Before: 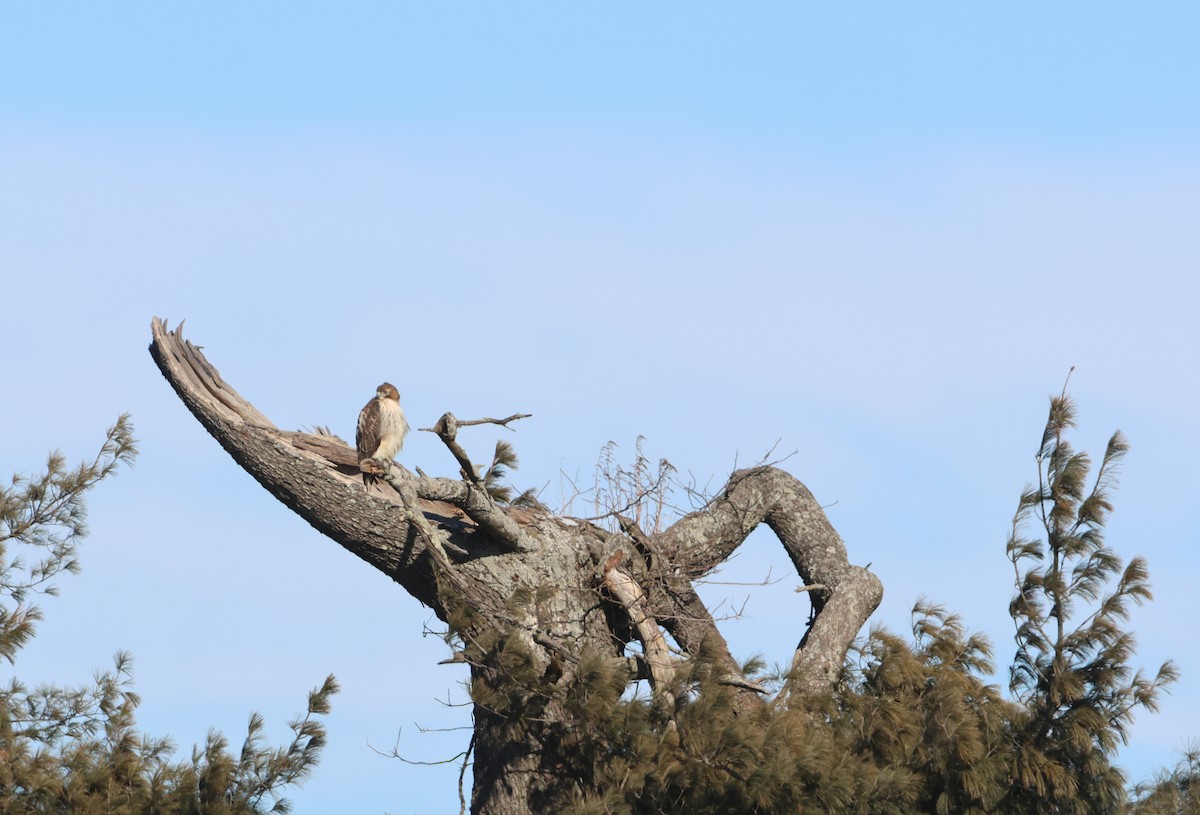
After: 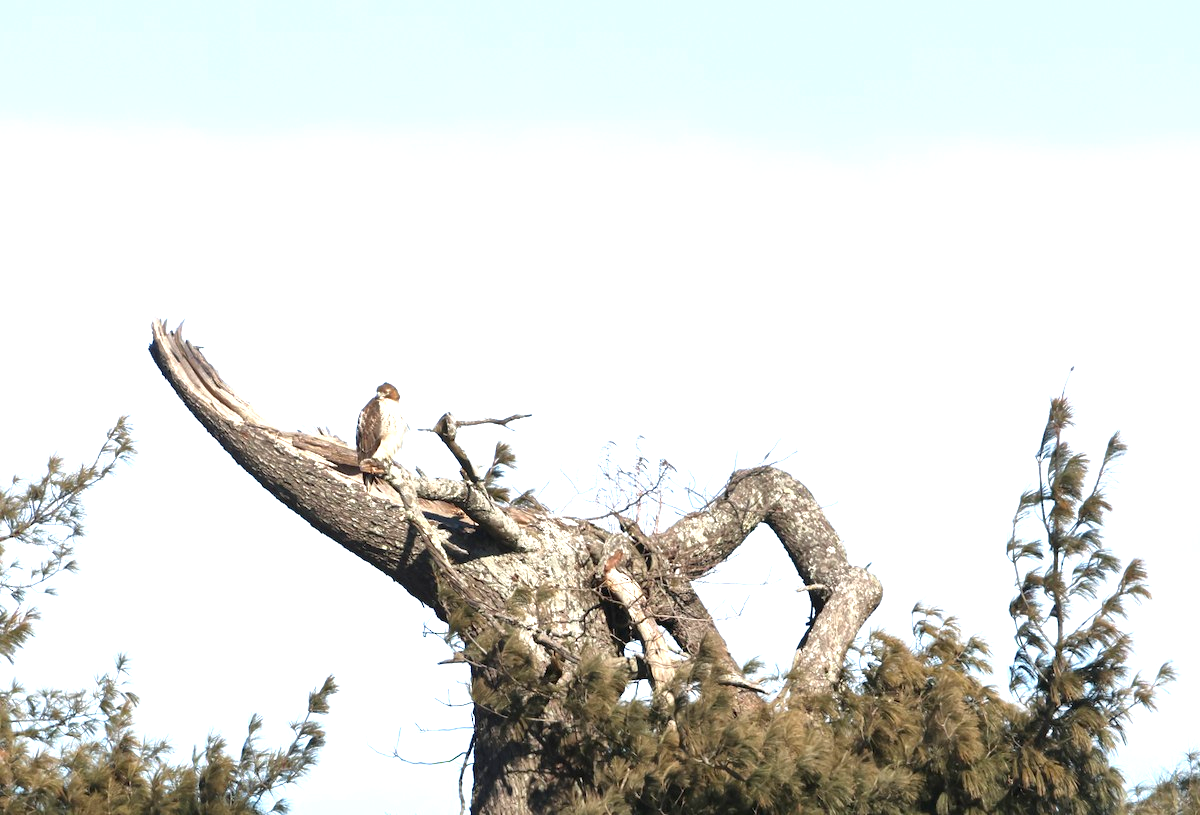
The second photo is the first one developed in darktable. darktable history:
local contrast: mode bilateral grid, contrast 99, coarseness 100, detail 165%, midtone range 0.2
tone equalizer: on, module defaults
exposure: black level correction 0.001, exposure 1.119 EV, compensate highlight preservation false
